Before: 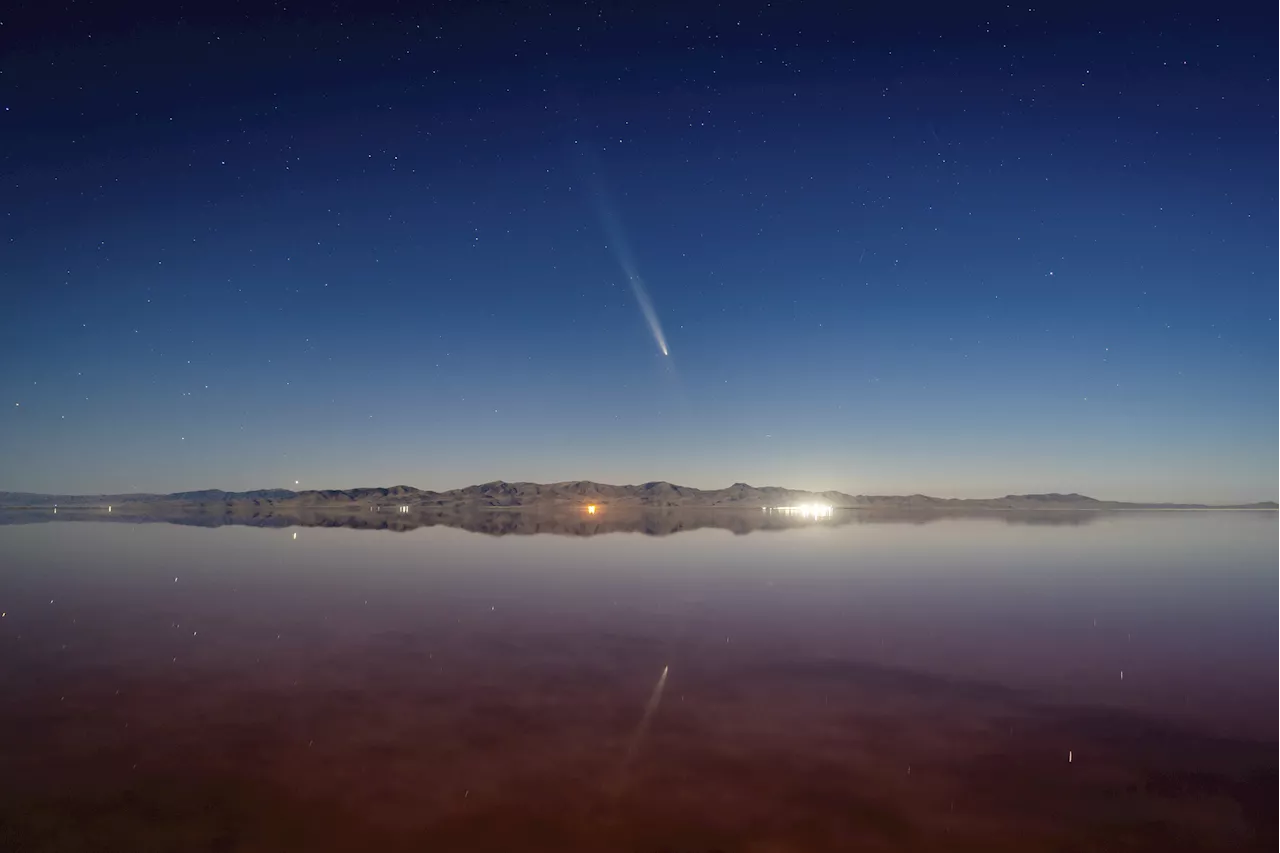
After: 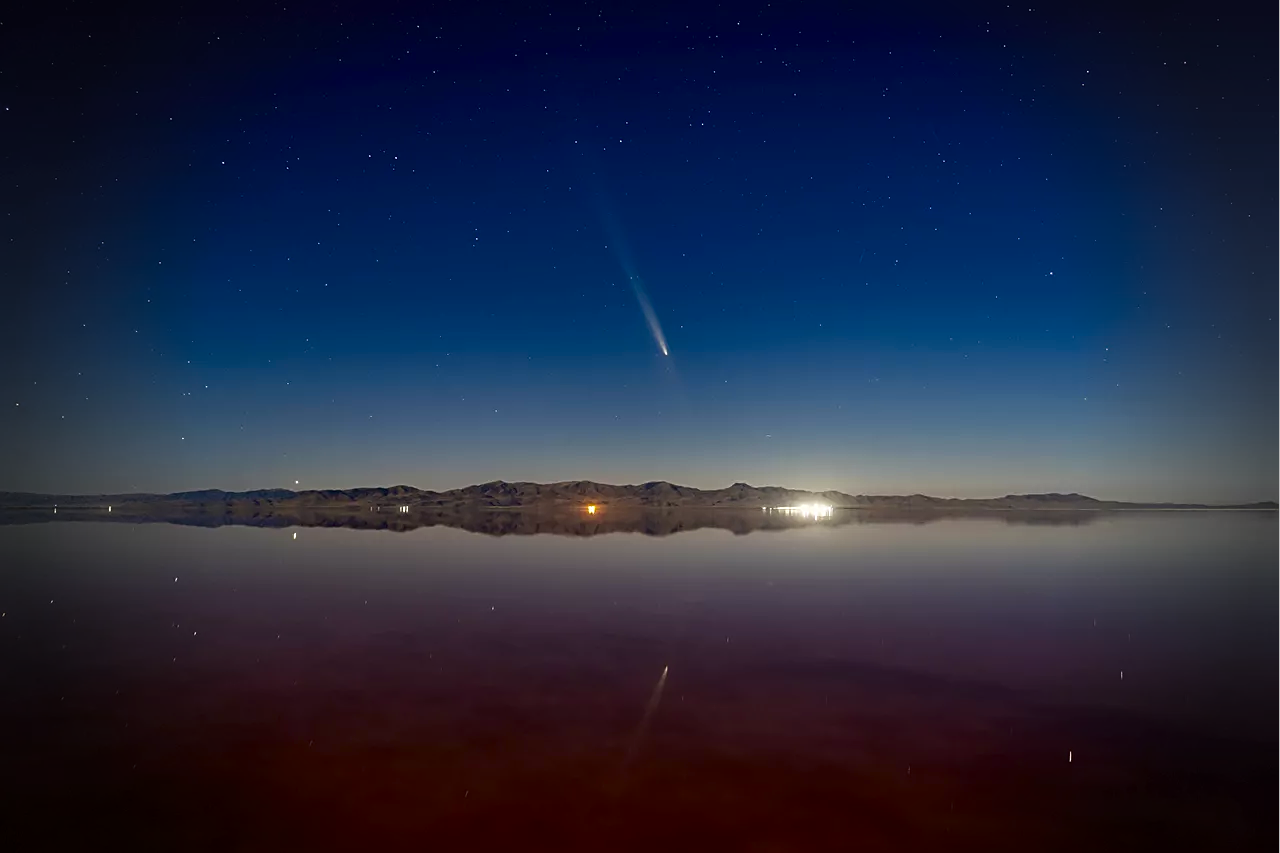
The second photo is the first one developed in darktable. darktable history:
vignetting: fall-off start 68.83%, fall-off radius 29.37%, width/height ratio 0.993, shape 0.859
contrast brightness saturation: brightness -0.254, saturation 0.198
sharpen: on, module defaults
